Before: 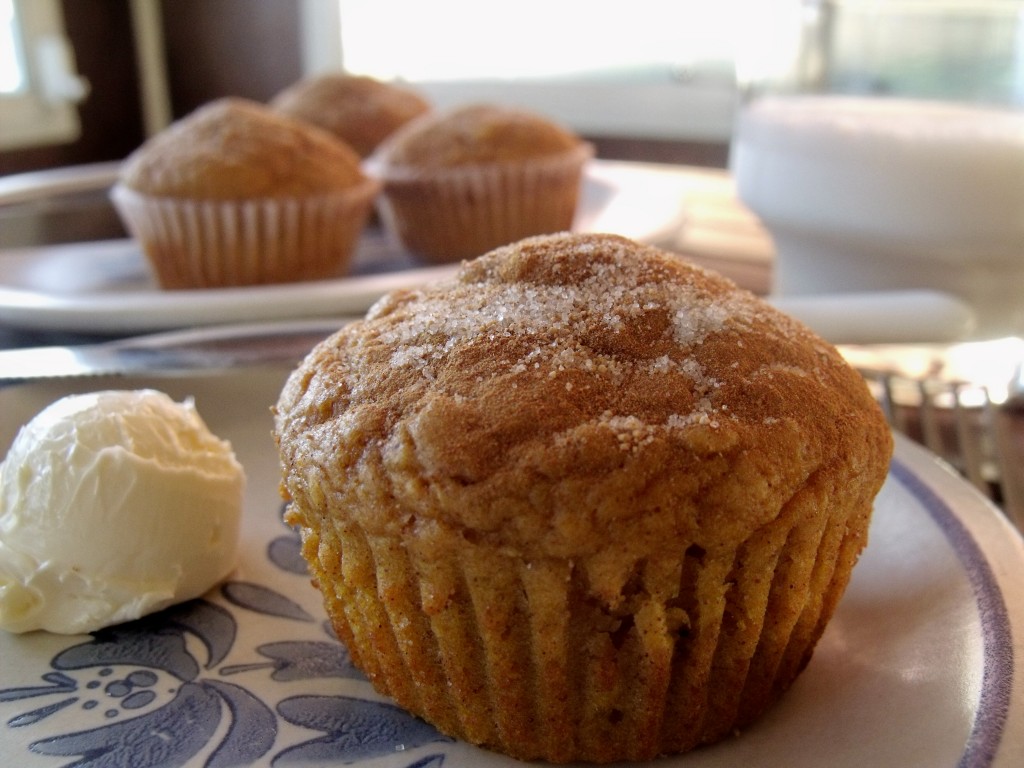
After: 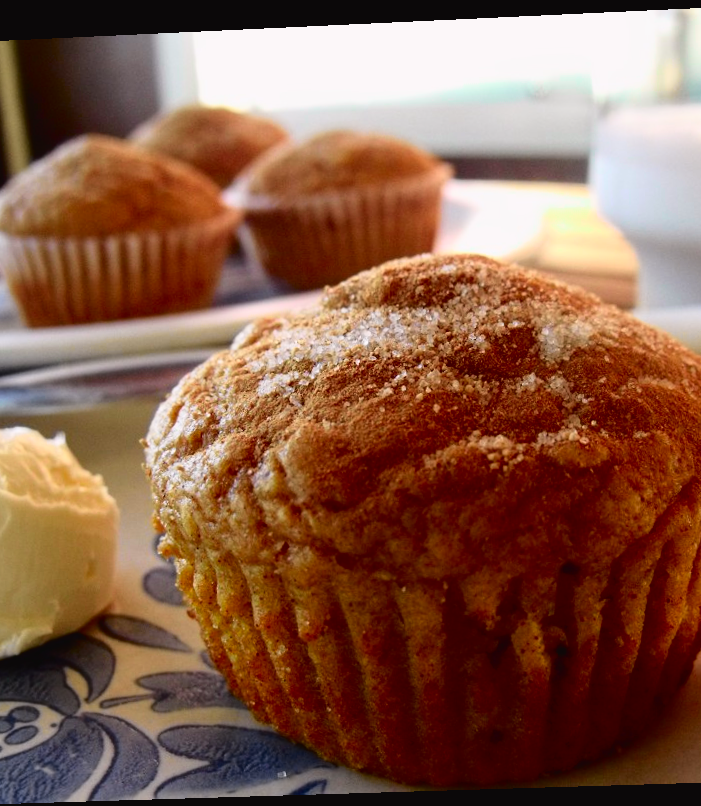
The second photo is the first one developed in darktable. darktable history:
tone curve: curves: ch0 [(0, 0.023) (0.137, 0.069) (0.249, 0.163) (0.487, 0.491) (0.778, 0.858) (0.896, 0.94) (1, 0.988)]; ch1 [(0, 0) (0.396, 0.369) (0.483, 0.459) (0.498, 0.5) (0.515, 0.517) (0.562, 0.6) (0.611, 0.667) (0.692, 0.744) (0.798, 0.863) (1, 1)]; ch2 [(0, 0) (0.426, 0.398) (0.483, 0.481) (0.503, 0.503) (0.526, 0.527) (0.549, 0.59) (0.62, 0.666) (0.705, 0.755) (0.985, 0.966)], color space Lab, independent channels
rotate and perspective: rotation -2.22°, lens shift (horizontal) -0.022, automatic cropping off
crop and rotate: left 13.409%, right 19.924%
